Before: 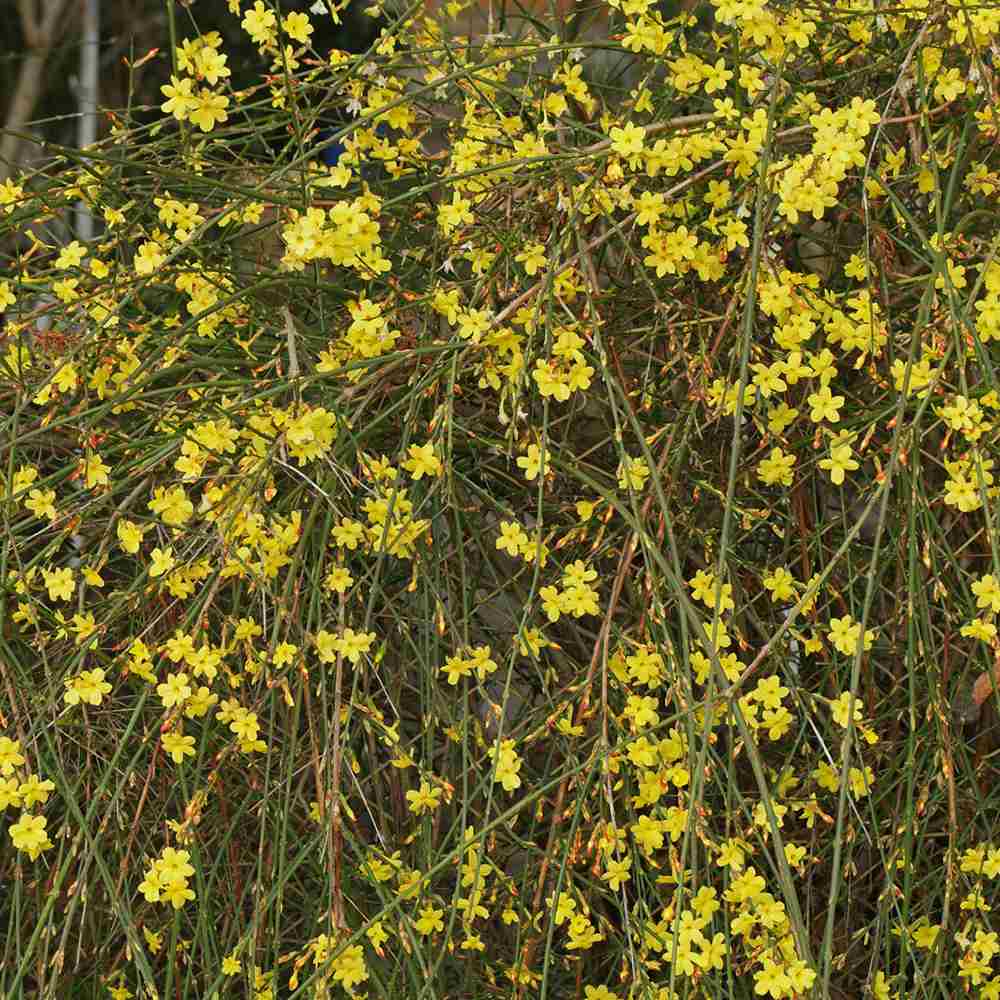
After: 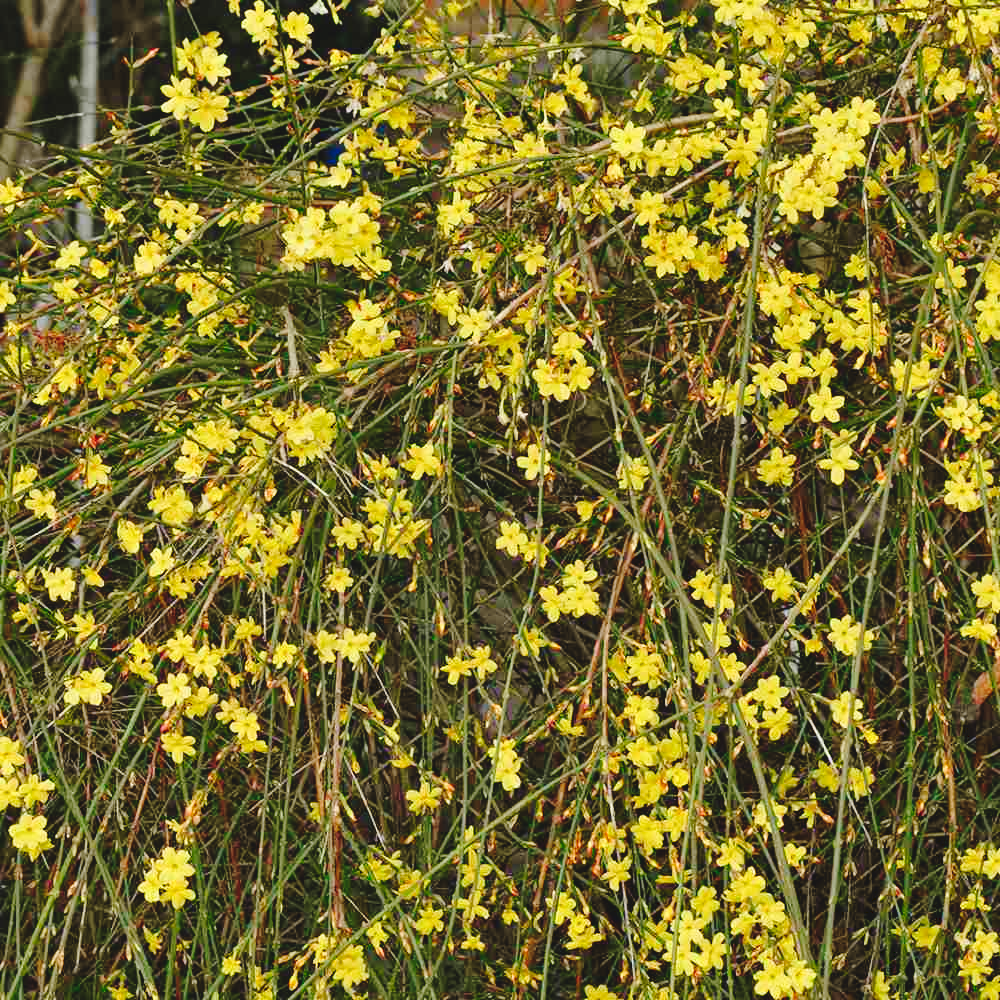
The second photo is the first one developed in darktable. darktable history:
shadows and highlights: radius 125.46, shadows 30.51, highlights -30.51, low approximation 0.01, soften with gaussian
tone curve: curves: ch0 [(0, 0) (0.003, 0.072) (0.011, 0.073) (0.025, 0.072) (0.044, 0.076) (0.069, 0.089) (0.1, 0.103) (0.136, 0.123) (0.177, 0.158) (0.224, 0.21) (0.277, 0.275) (0.335, 0.372) (0.399, 0.463) (0.468, 0.556) (0.543, 0.633) (0.623, 0.712) (0.709, 0.795) (0.801, 0.869) (0.898, 0.942) (1, 1)], preserve colors none
